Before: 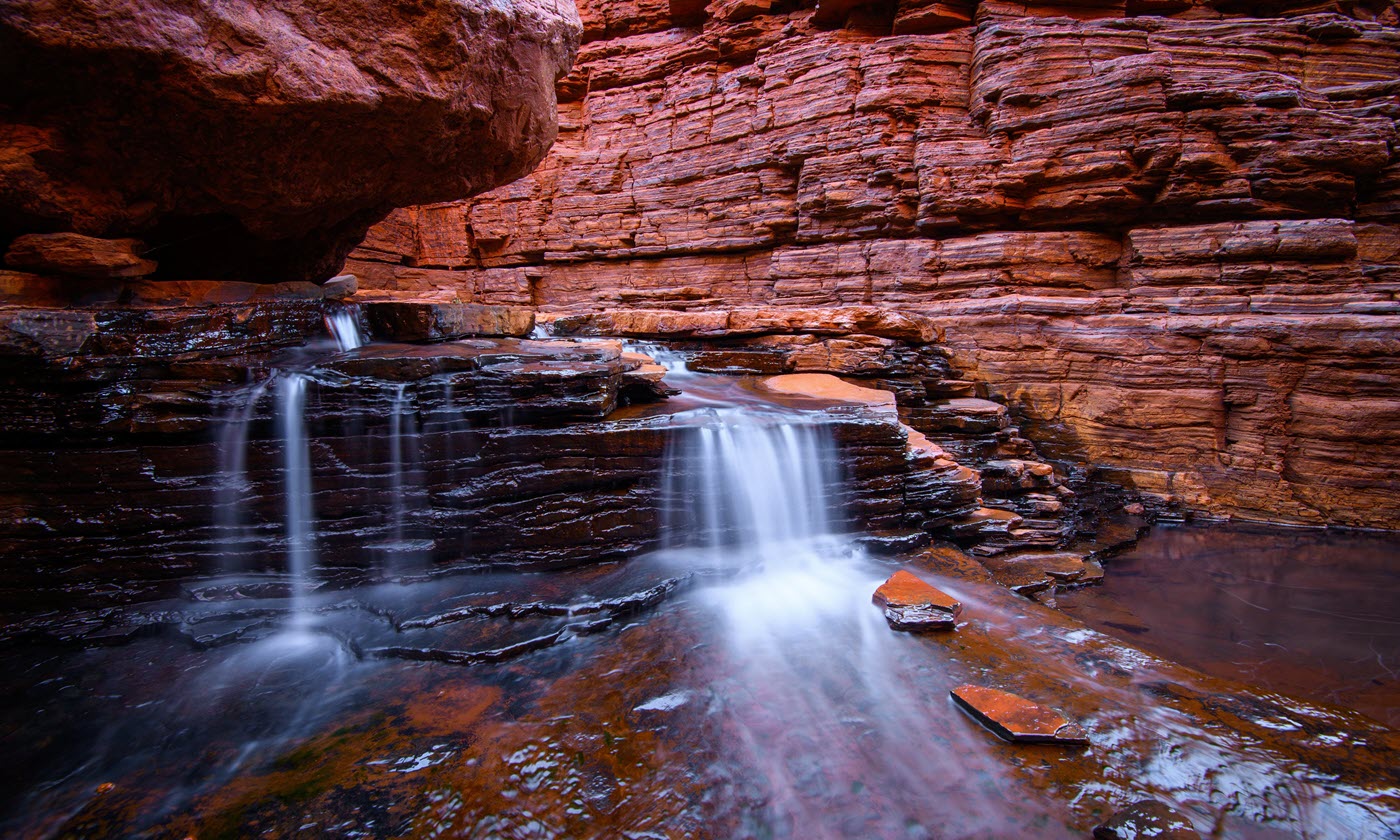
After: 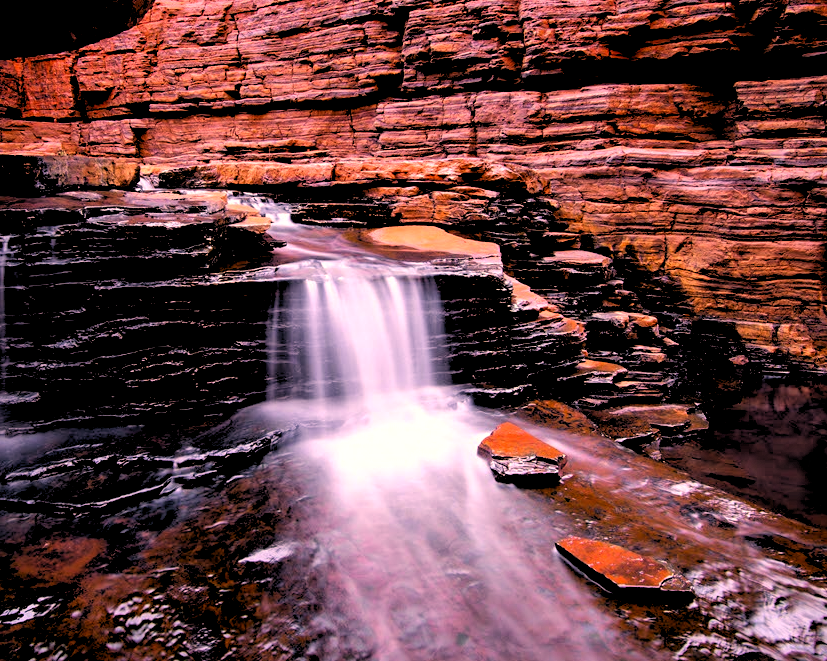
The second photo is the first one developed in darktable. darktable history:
rgb levels: levels [[0.029, 0.461, 0.922], [0, 0.5, 1], [0, 0.5, 1]]
color correction: highlights a* 21.88, highlights b* 22.25
crop and rotate: left 28.256%, top 17.734%, right 12.656%, bottom 3.573%
tone equalizer: -8 EV -0.417 EV, -7 EV -0.389 EV, -6 EV -0.333 EV, -5 EV -0.222 EV, -3 EV 0.222 EV, -2 EV 0.333 EV, -1 EV 0.389 EV, +0 EV 0.417 EV, edges refinement/feathering 500, mask exposure compensation -1.57 EV, preserve details no
